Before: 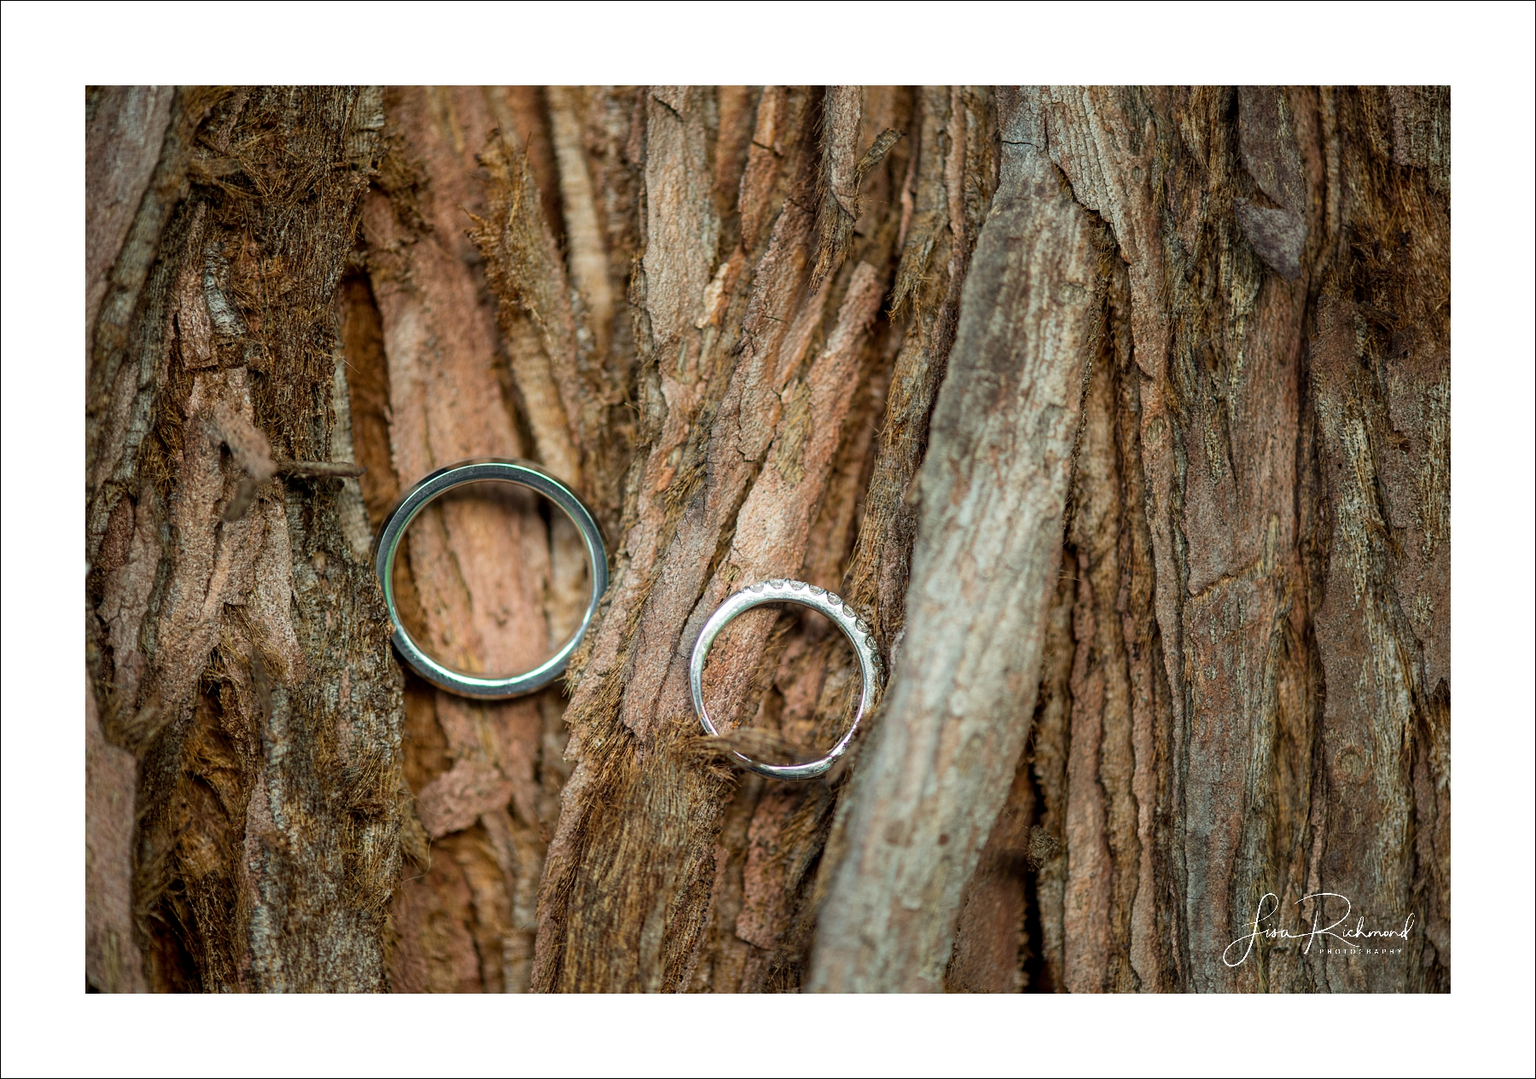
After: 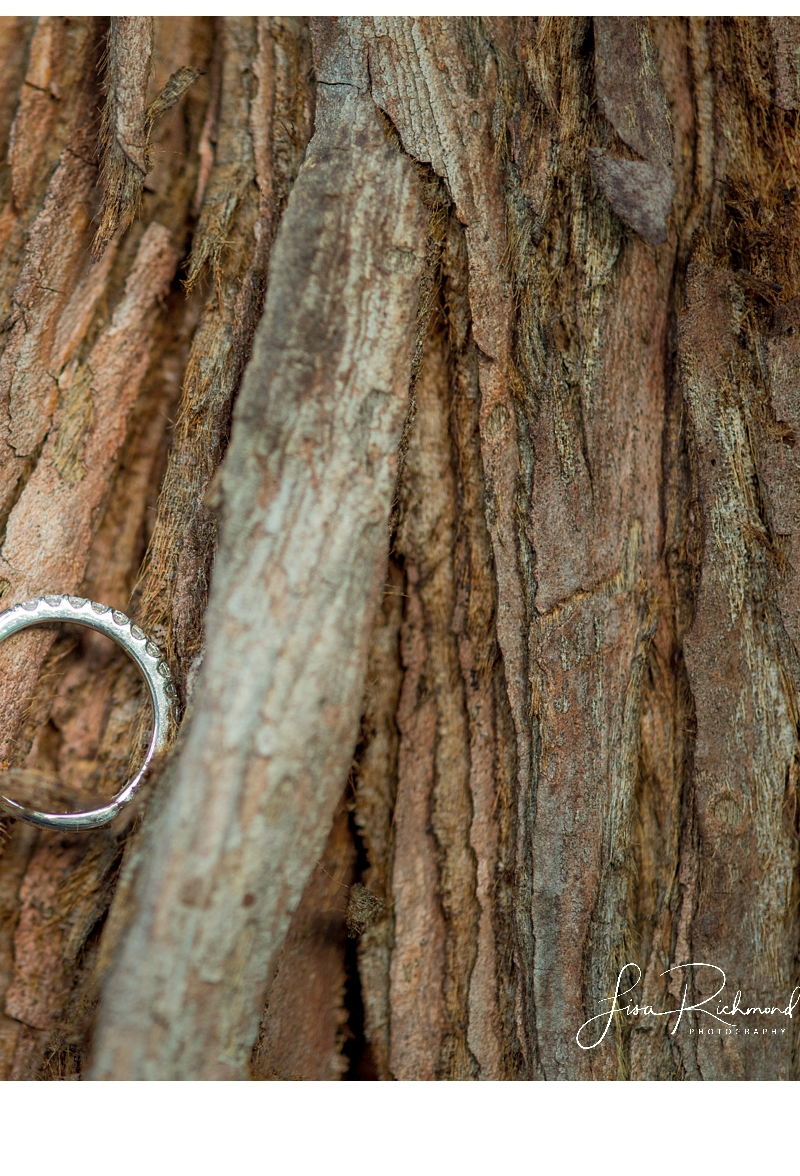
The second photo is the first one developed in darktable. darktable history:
crop: left 47.628%, top 6.643%, right 7.874%
shadows and highlights: on, module defaults
